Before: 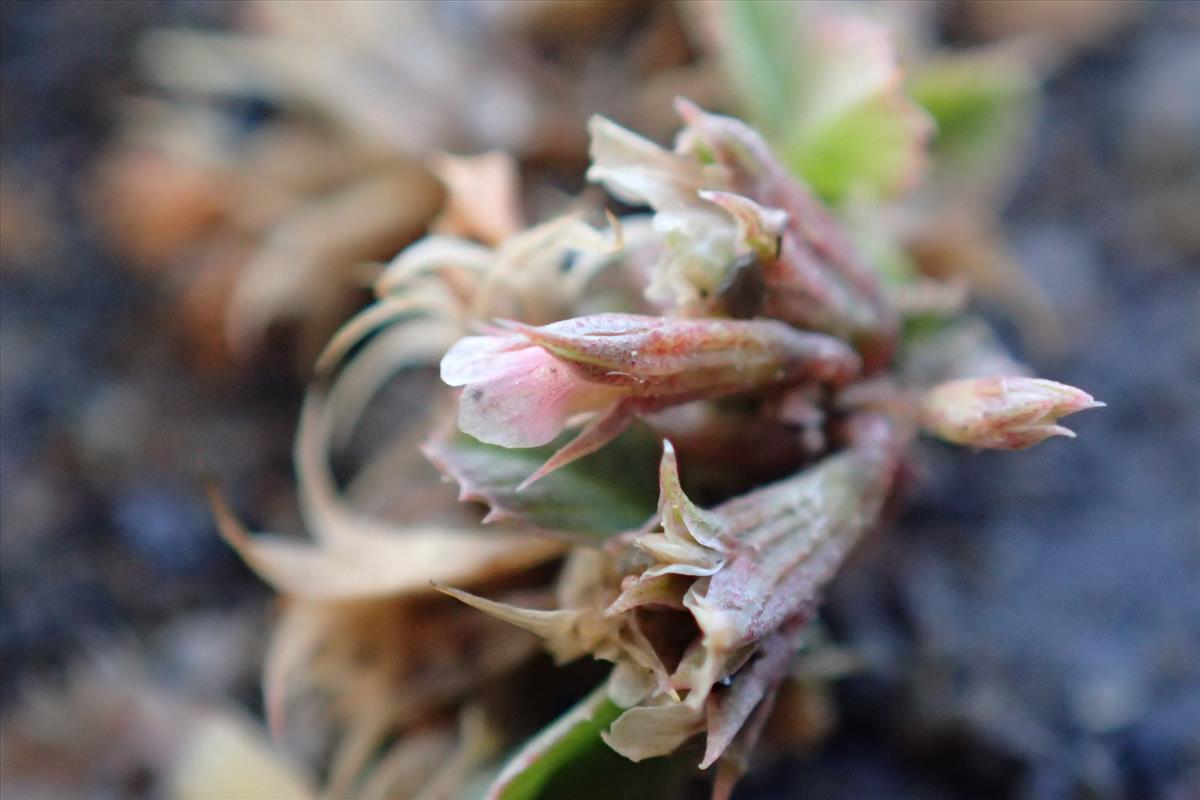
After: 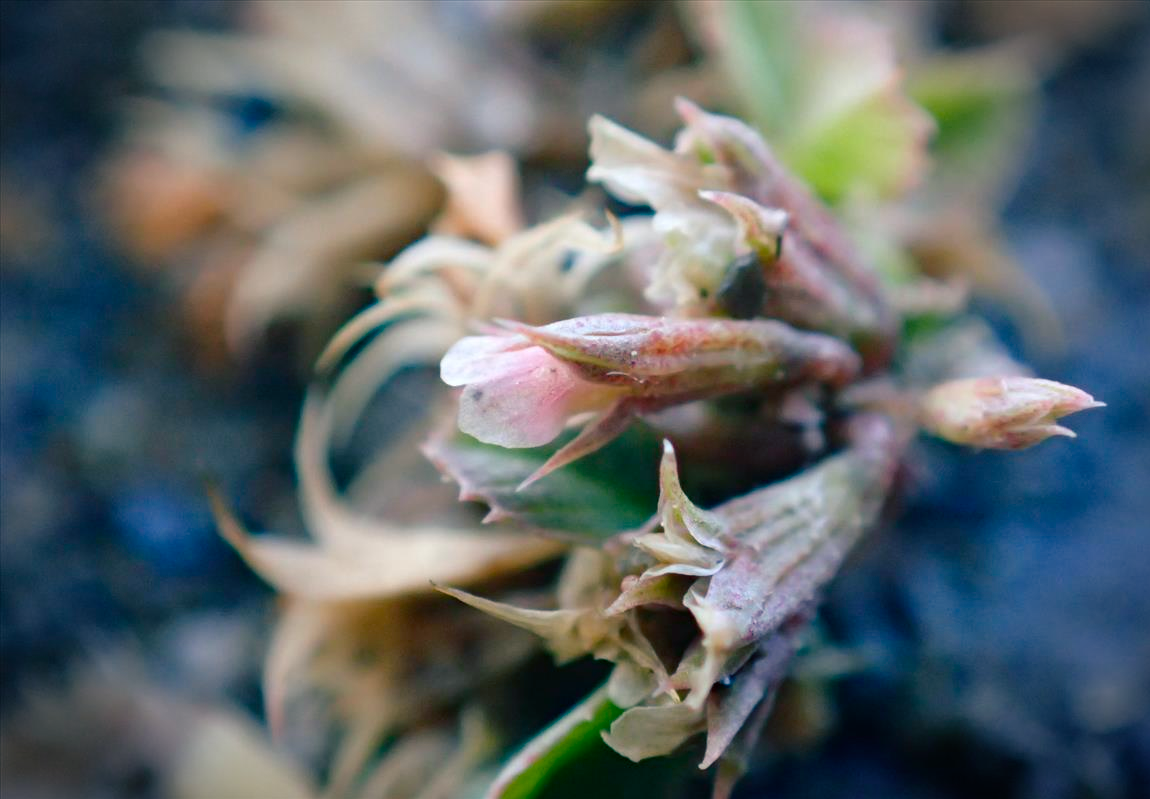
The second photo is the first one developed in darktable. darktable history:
crop: right 4.123%, bottom 0.033%
vignetting: fall-off start 90.23%, fall-off radius 39.01%, brightness -0.579, saturation -0.246, width/height ratio 1.215, shape 1.29, unbound false
color balance rgb: shadows lift › luminance -28.785%, shadows lift › chroma 10.234%, shadows lift › hue 231.06°, linear chroma grading › global chroma 15.047%, perceptual saturation grading › global saturation -0.087%, perceptual saturation grading › highlights -18.396%, perceptual saturation grading › mid-tones 7.067%, perceptual saturation grading › shadows 27.897%
